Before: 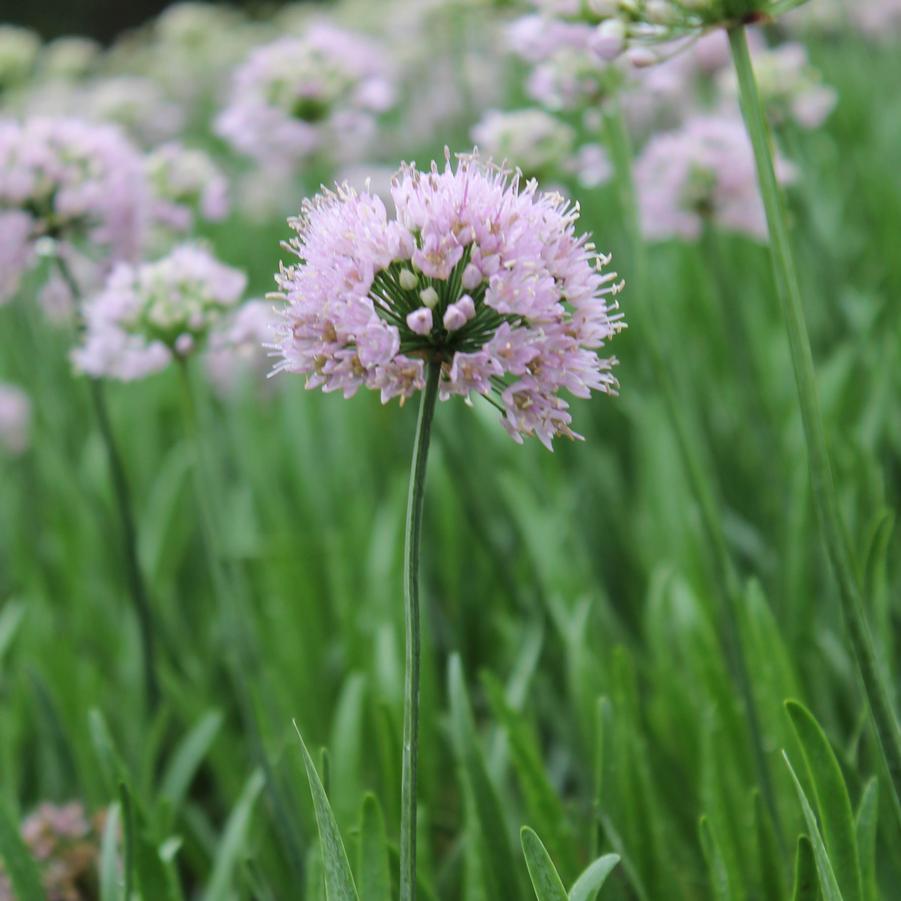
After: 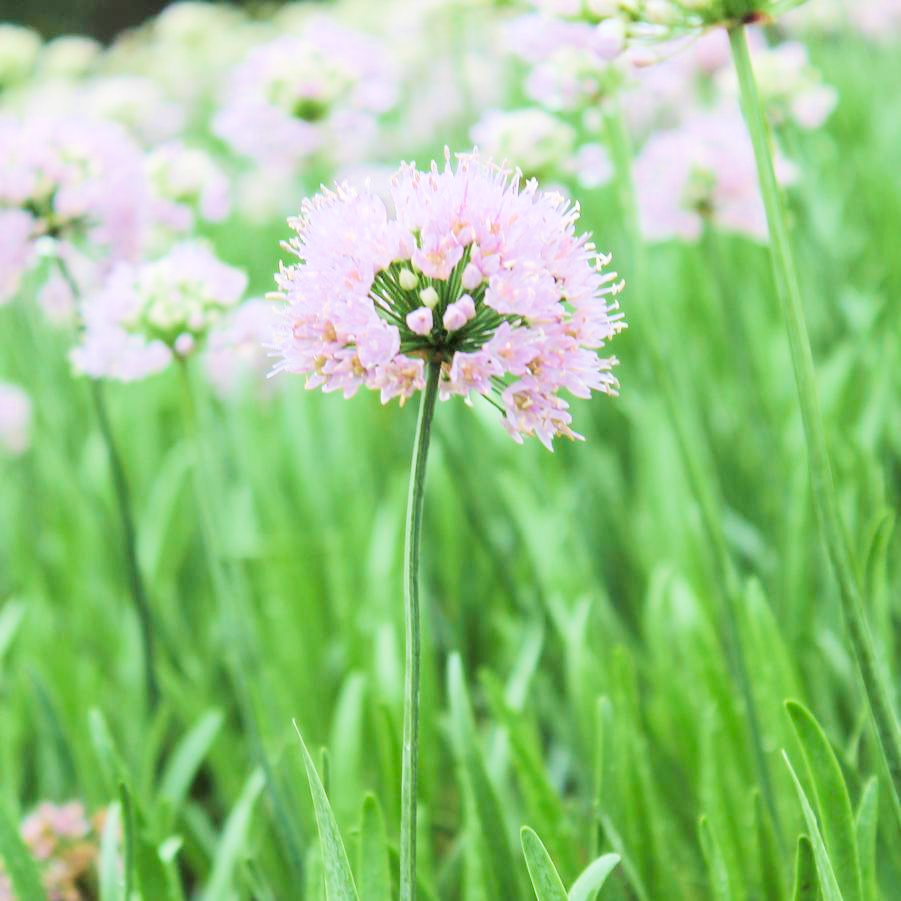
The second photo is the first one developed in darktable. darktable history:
exposure: black level correction 0, exposure 1.2 EV, compensate highlight preservation false
velvia: on, module defaults
color balance rgb: perceptual saturation grading › global saturation 0.717%, perceptual brilliance grading › global brilliance 25.17%
filmic rgb: black relative exposure -7.23 EV, white relative exposure 5.34 EV, threshold 2.99 EV, hardness 3.03, enable highlight reconstruction true
